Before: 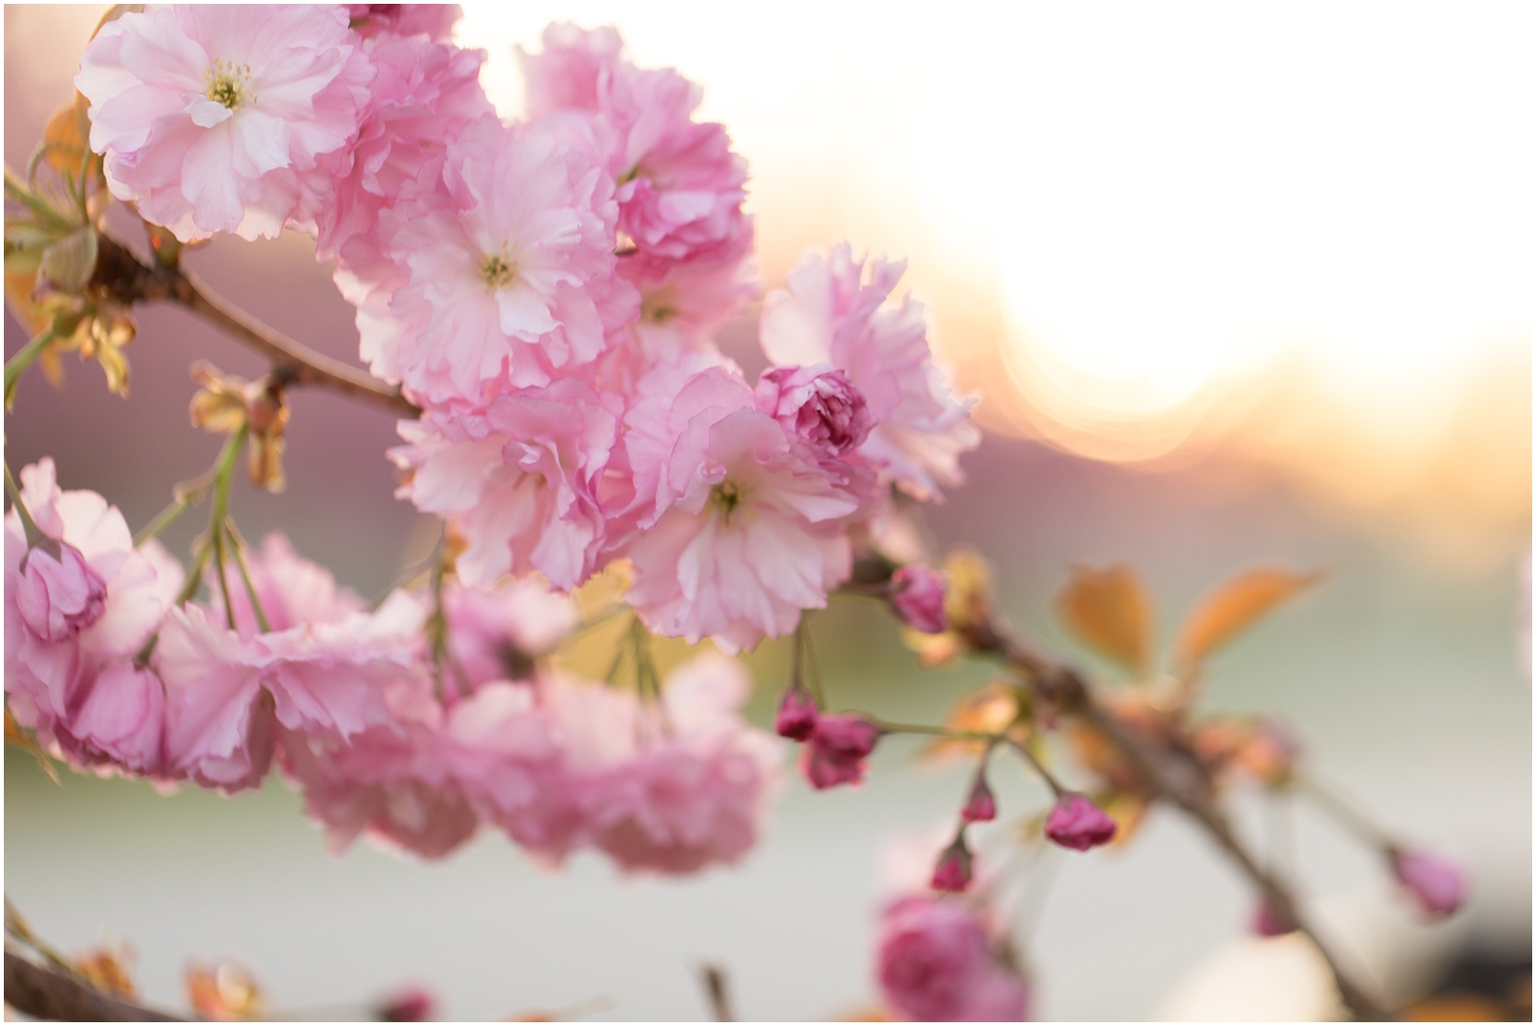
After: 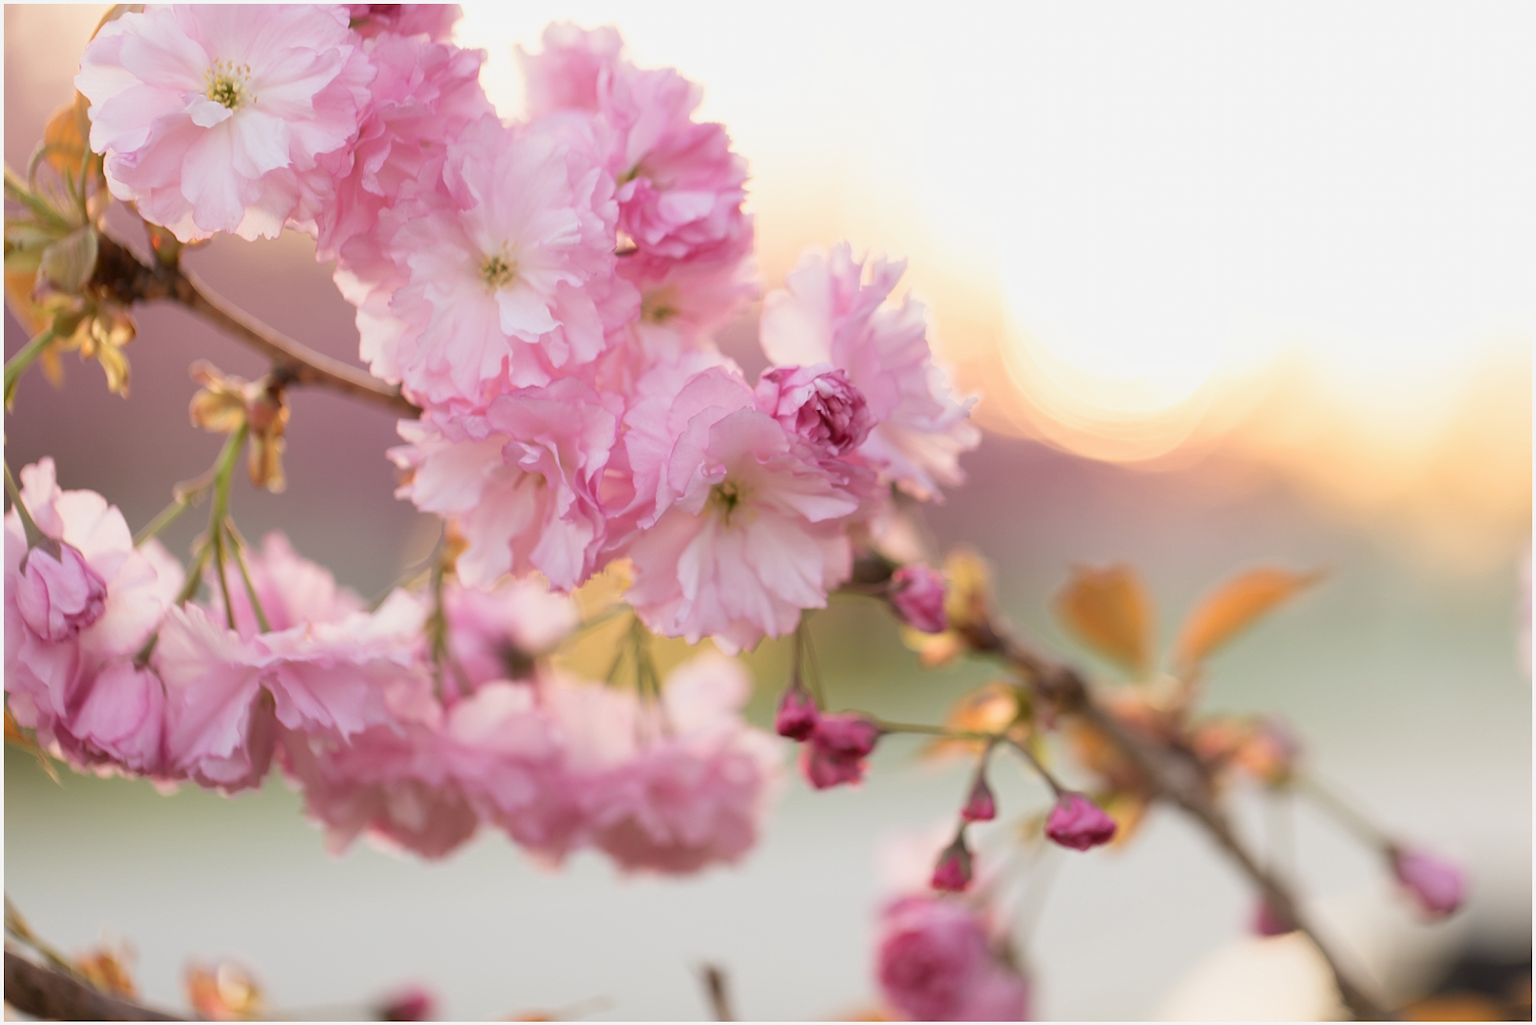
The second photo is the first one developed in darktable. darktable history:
filmic rgb: black relative exposure -16 EV, white relative exposure 2.93 EV, hardness 10.04, color science v6 (2022)
exposure: compensate highlight preservation false
